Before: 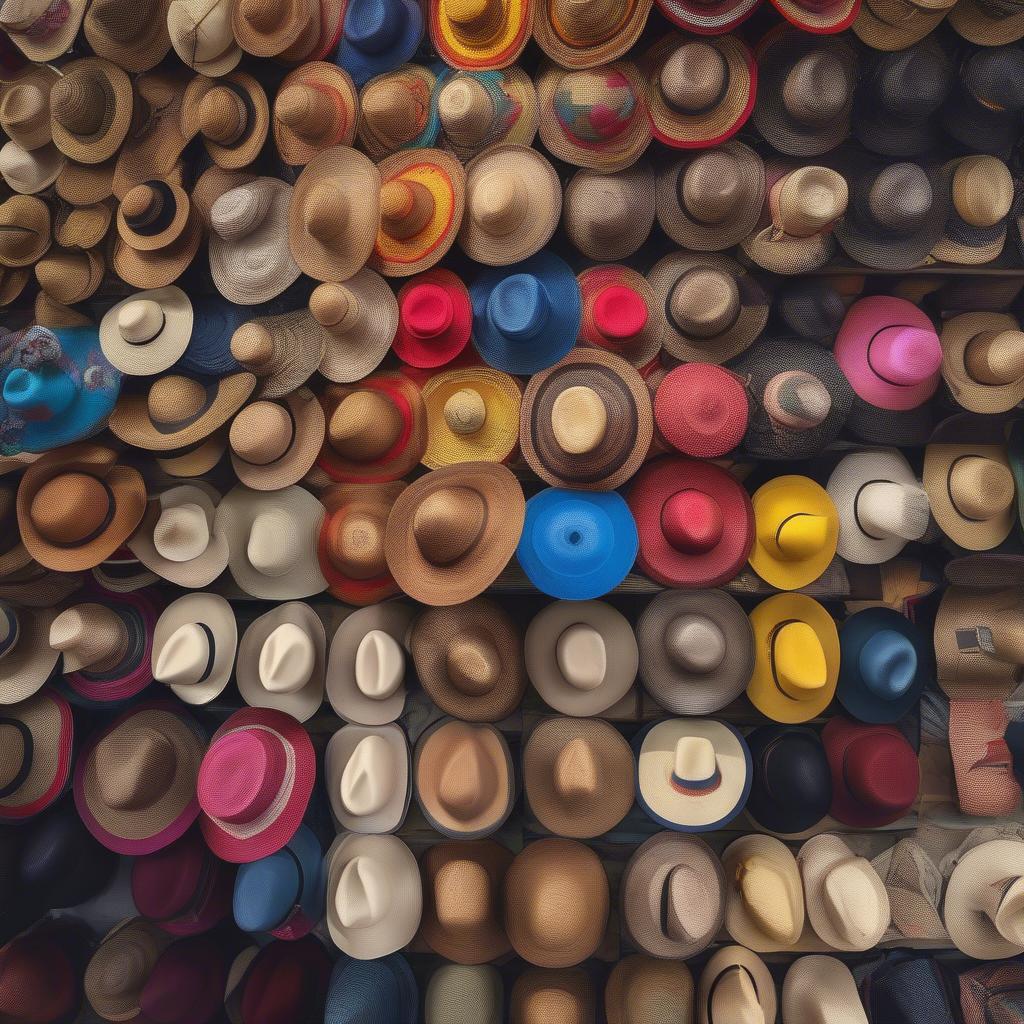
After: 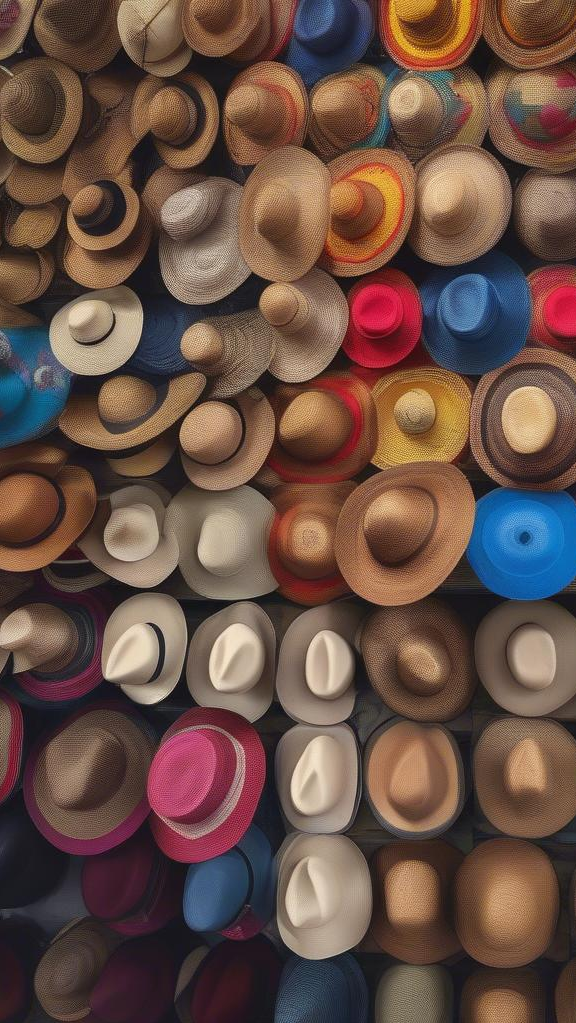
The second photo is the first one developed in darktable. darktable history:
crop: left 4.971%, right 38.732%
